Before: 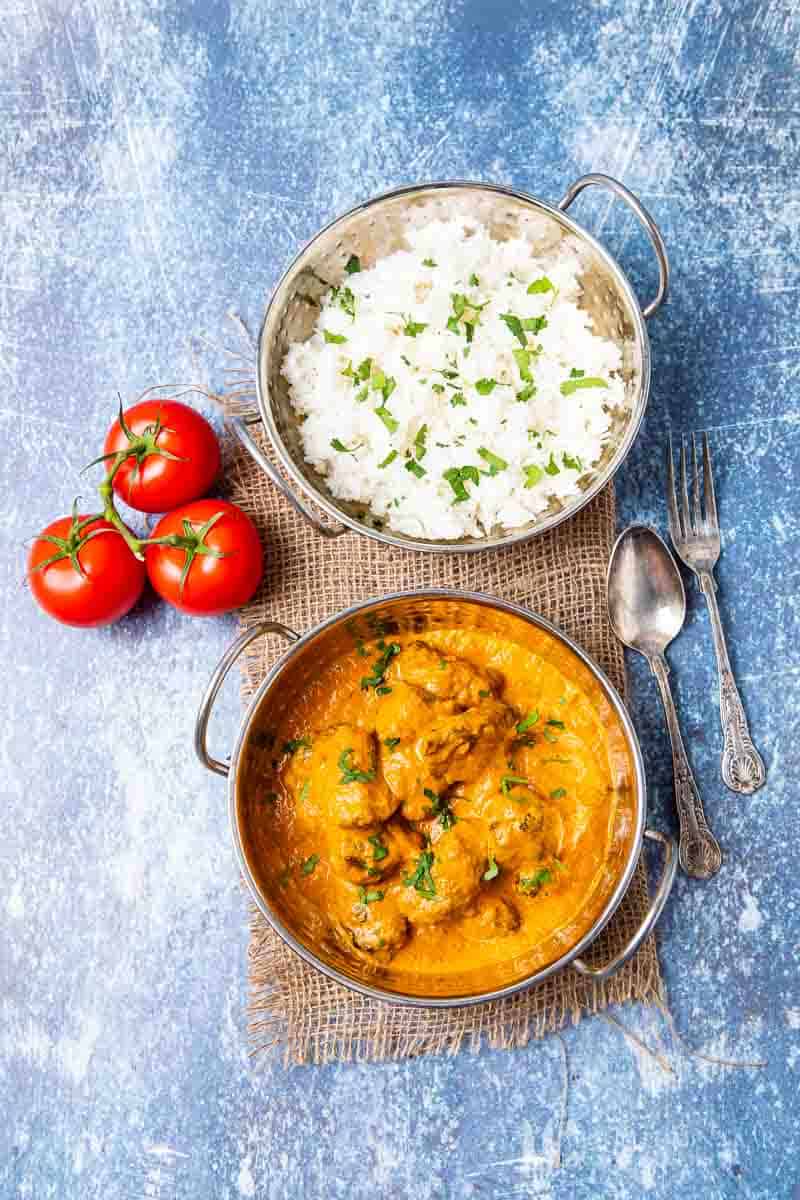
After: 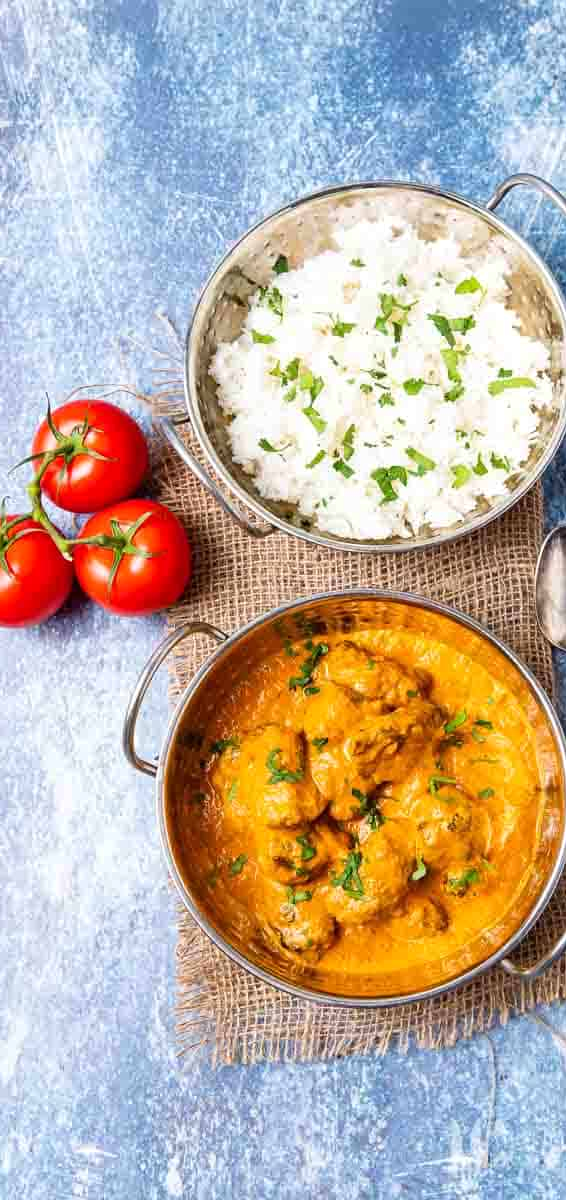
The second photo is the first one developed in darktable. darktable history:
crop and rotate: left 9.061%, right 20.142%
levels: levels [0, 0.492, 0.984]
